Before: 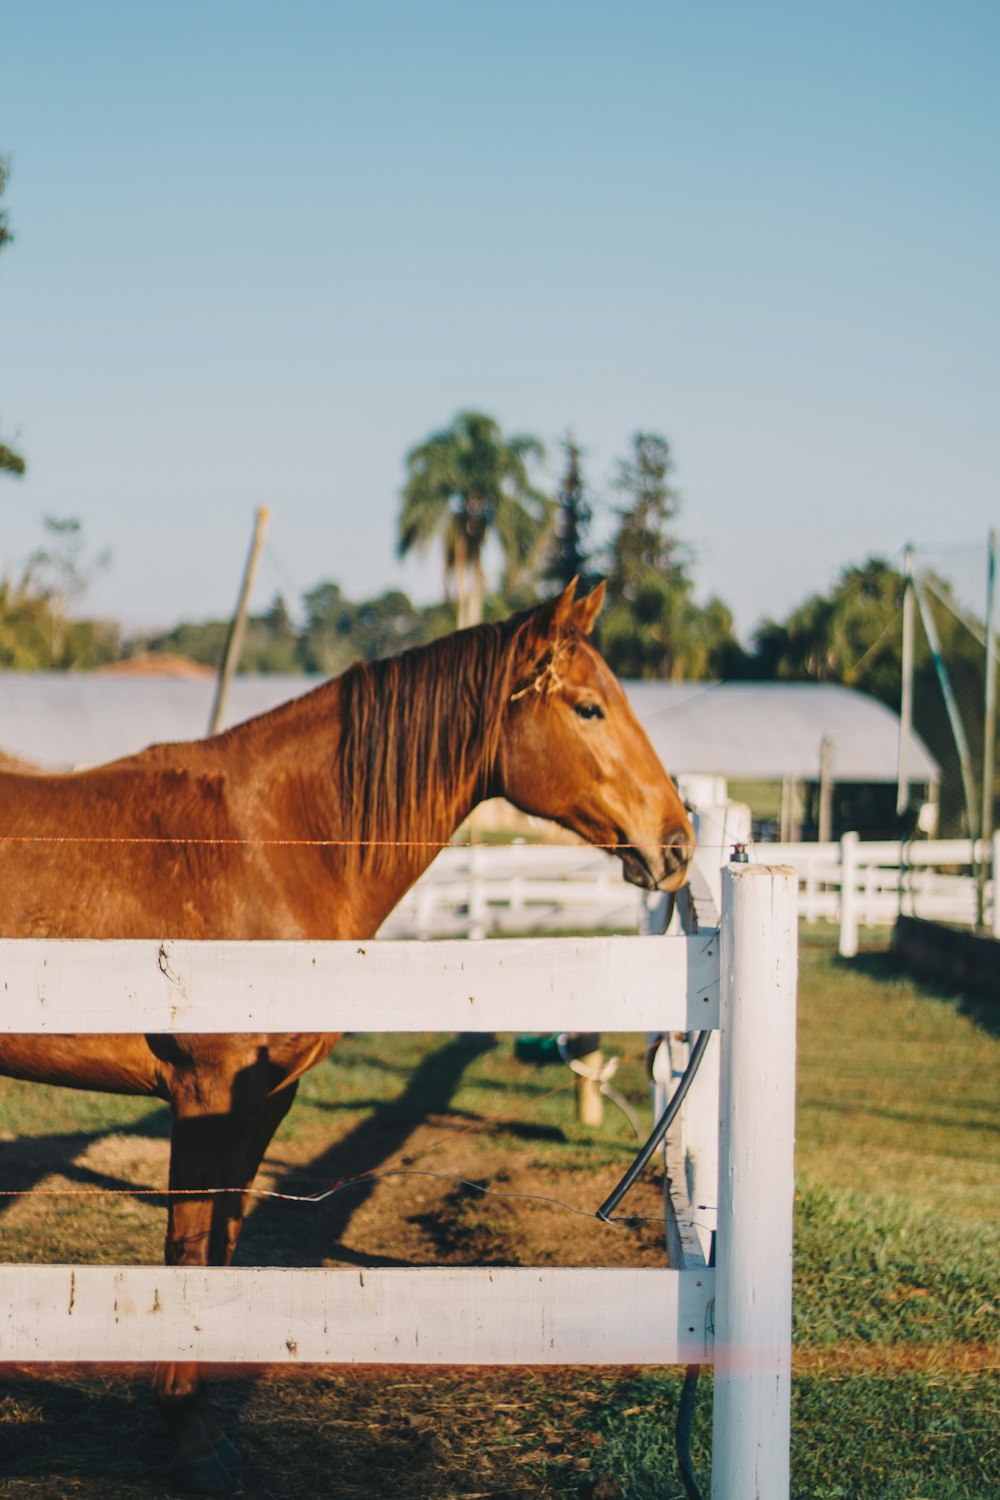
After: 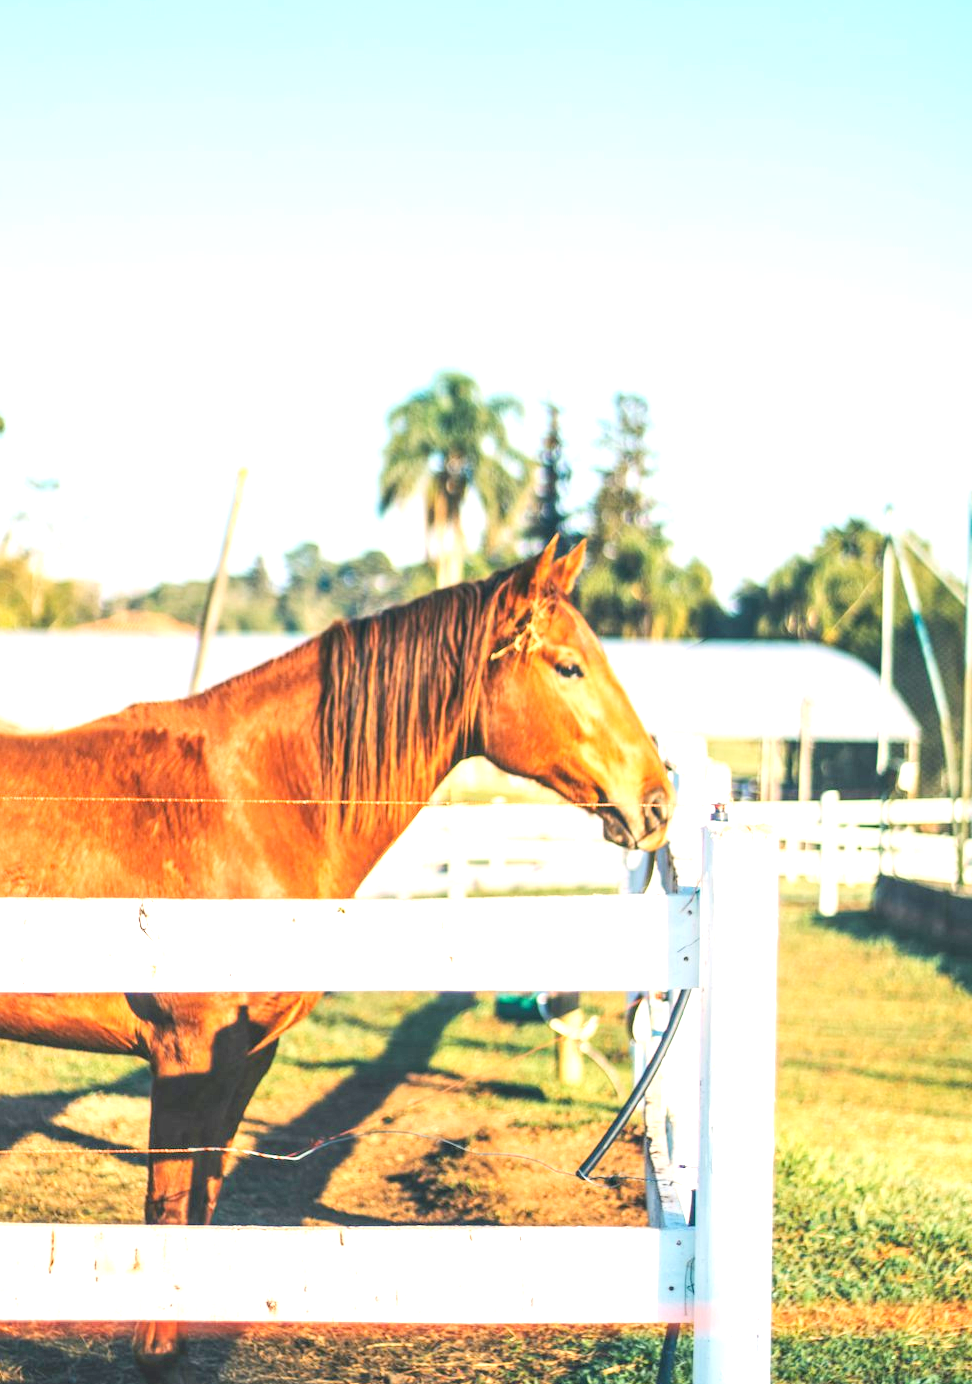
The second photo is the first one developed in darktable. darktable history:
tone curve: curves: ch0 [(0, 0) (0.004, 0.001) (0.133, 0.151) (0.325, 0.399) (0.475, 0.579) (0.832, 0.902) (1, 1)], color space Lab, linked channels, preserve colors none
crop: left 2.009%, top 2.768%, right 0.744%, bottom 4.953%
exposure: black level correction 0, exposure 1.46 EV, compensate highlight preservation false
local contrast: on, module defaults
